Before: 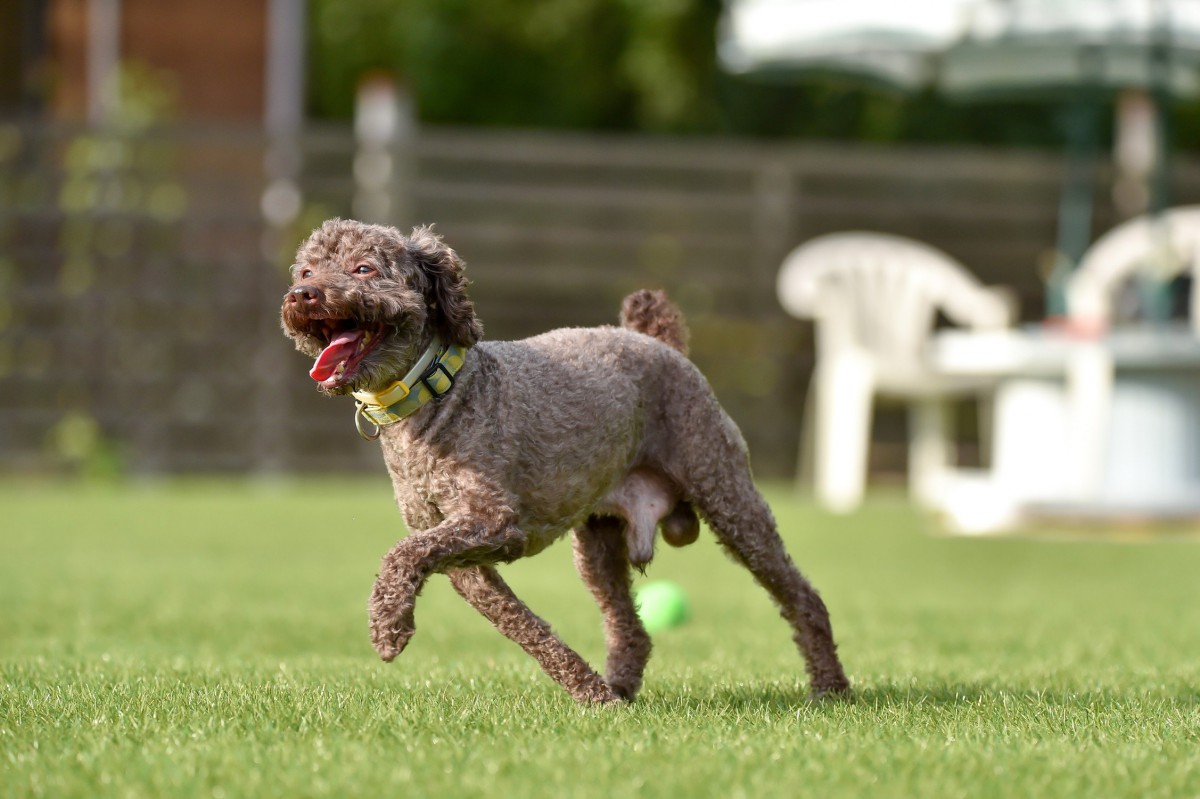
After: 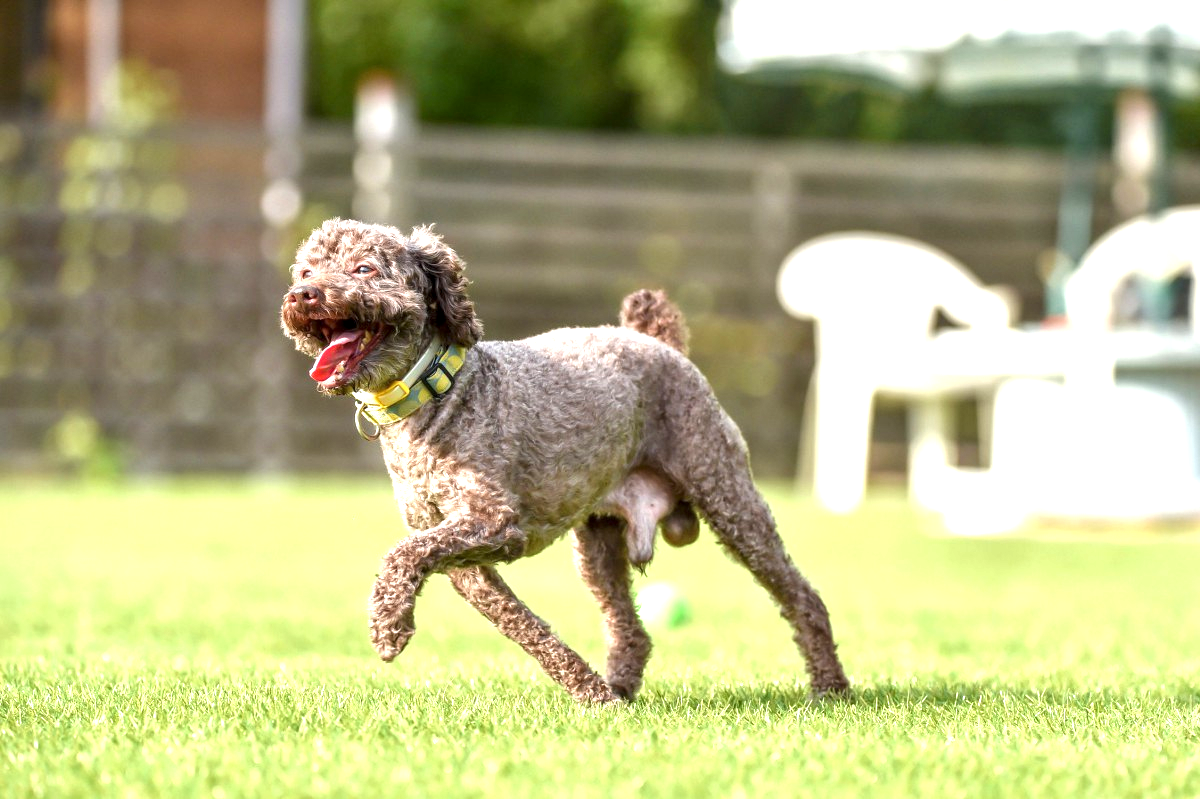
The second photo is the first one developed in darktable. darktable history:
local contrast: detail 130%
exposure: black level correction 0, exposure 1.199 EV, compensate highlight preservation false
